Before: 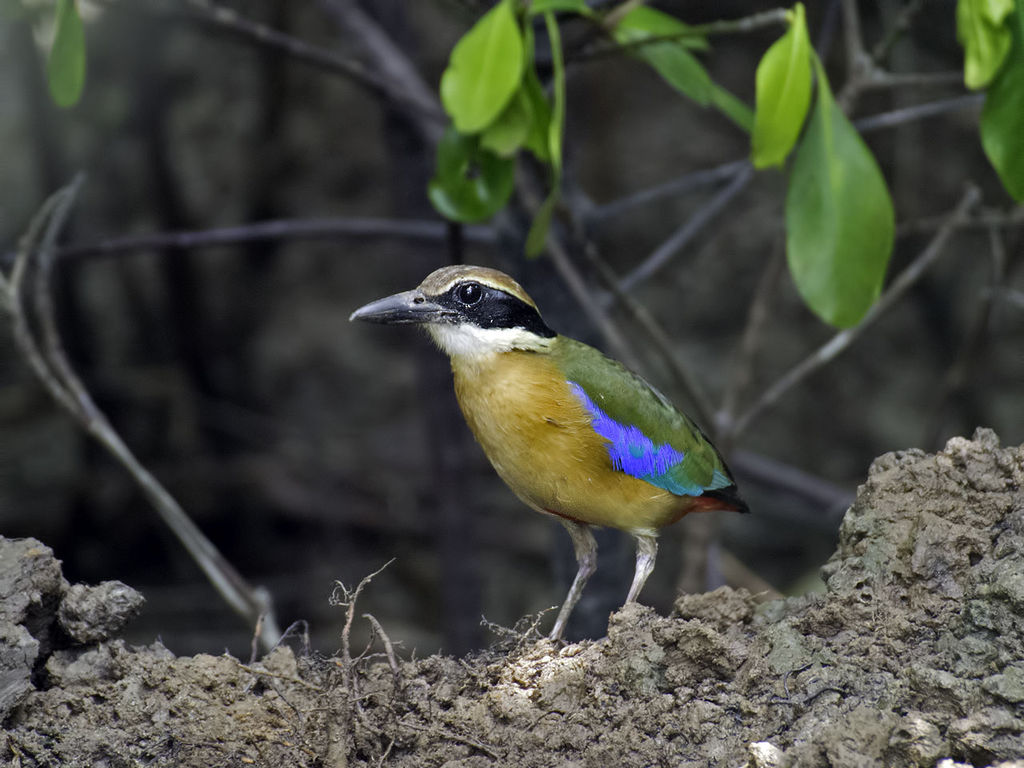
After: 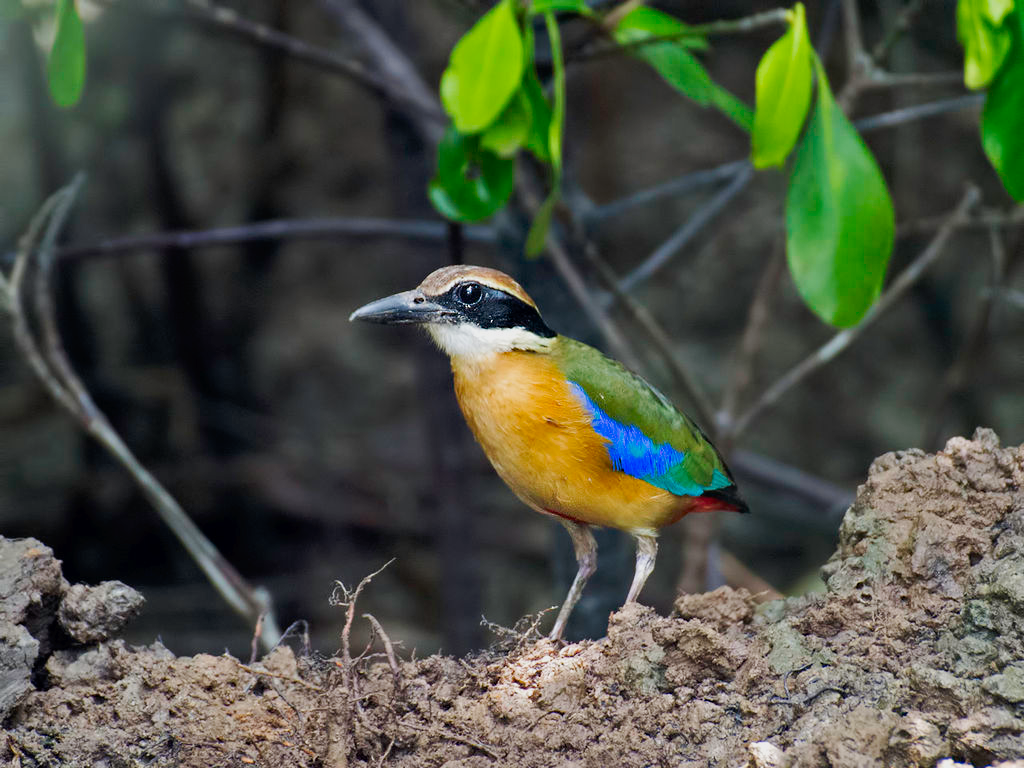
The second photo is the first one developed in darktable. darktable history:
exposure: exposure -0.485 EV, compensate highlight preservation false
tone curve: curves: ch0 [(0, 0) (0.003, 0.01) (0.011, 0.015) (0.025, 0.023) (0.044, 0.038) (0.069, 0.058) (0.1, 0.093) (0.136, 0.134) (0.177, 0.176) (0.224, 0.221) (0.277, 0.282) (0.335, 0.36) (0.399, 0.438) (0.468, 0.54) (0.543, 0.632) (0.623, 0.724) (0.709, 0.814) (0.801, 0.885) (0.898, 0.947) (1, 1)], preserve colors none
sharpen: radius 5.289, amount 0.309, threshold 26.386
tone equalizer: edges refinement/feathering 500, mask exposure compensation -1.57 EV, preserve details no
